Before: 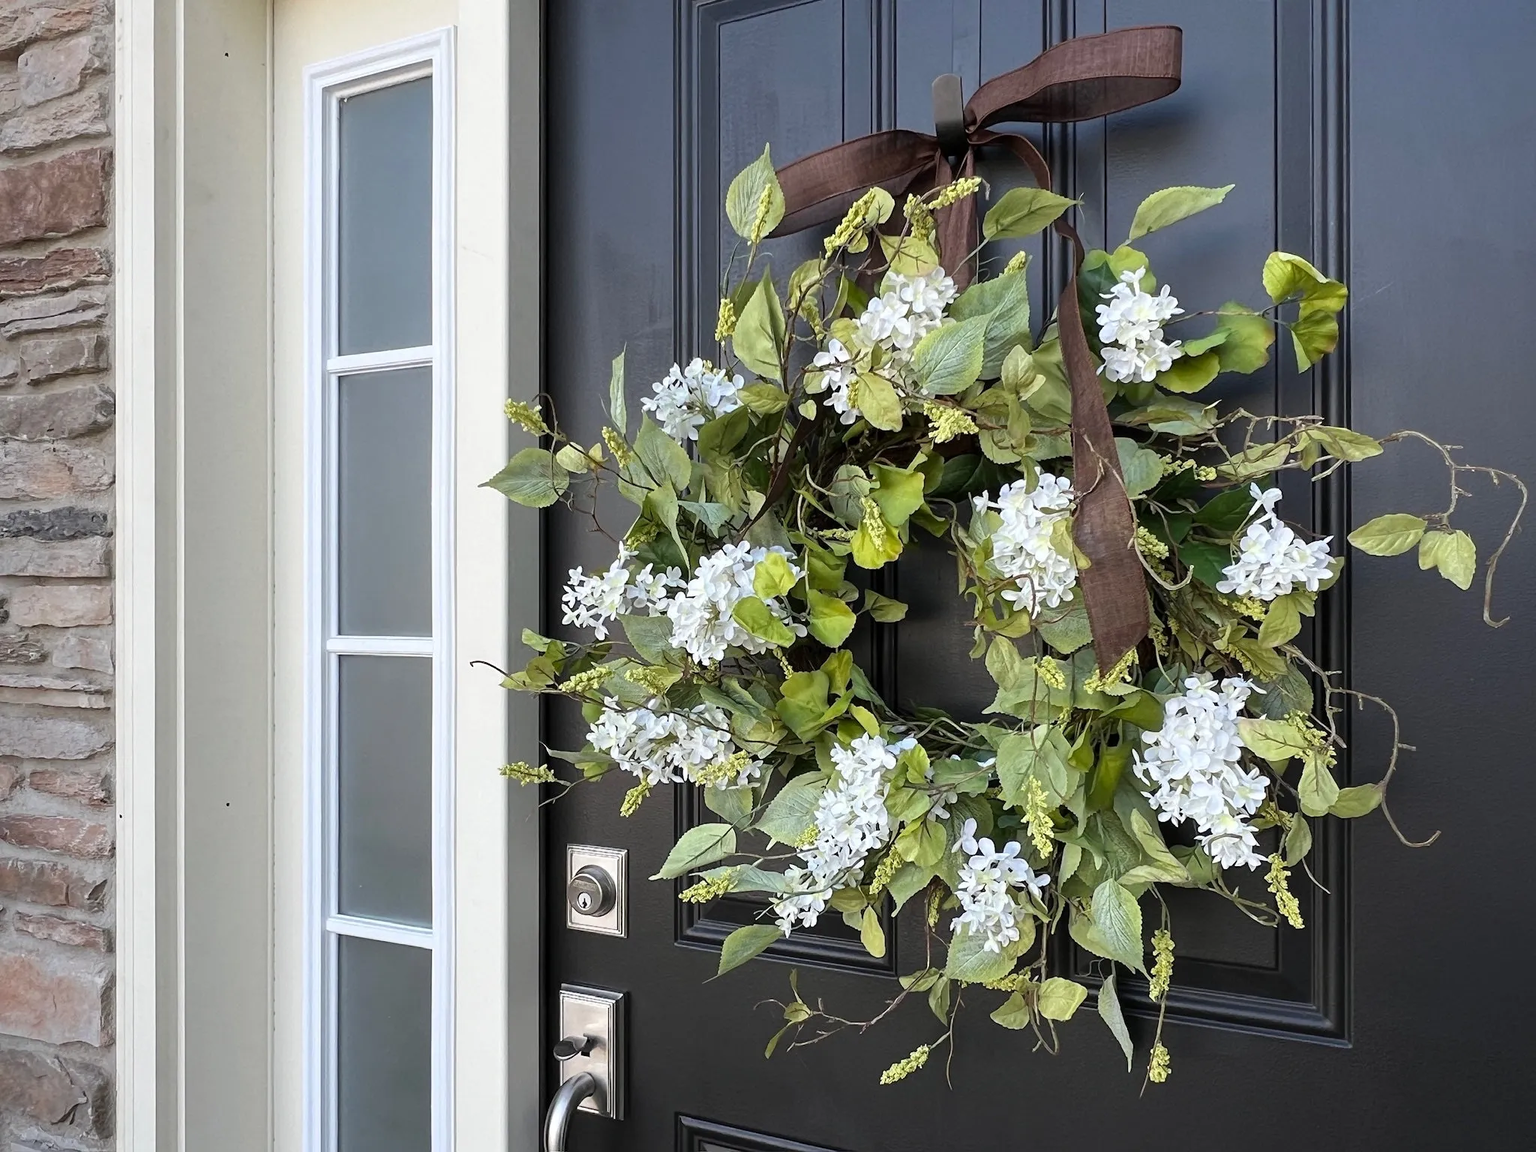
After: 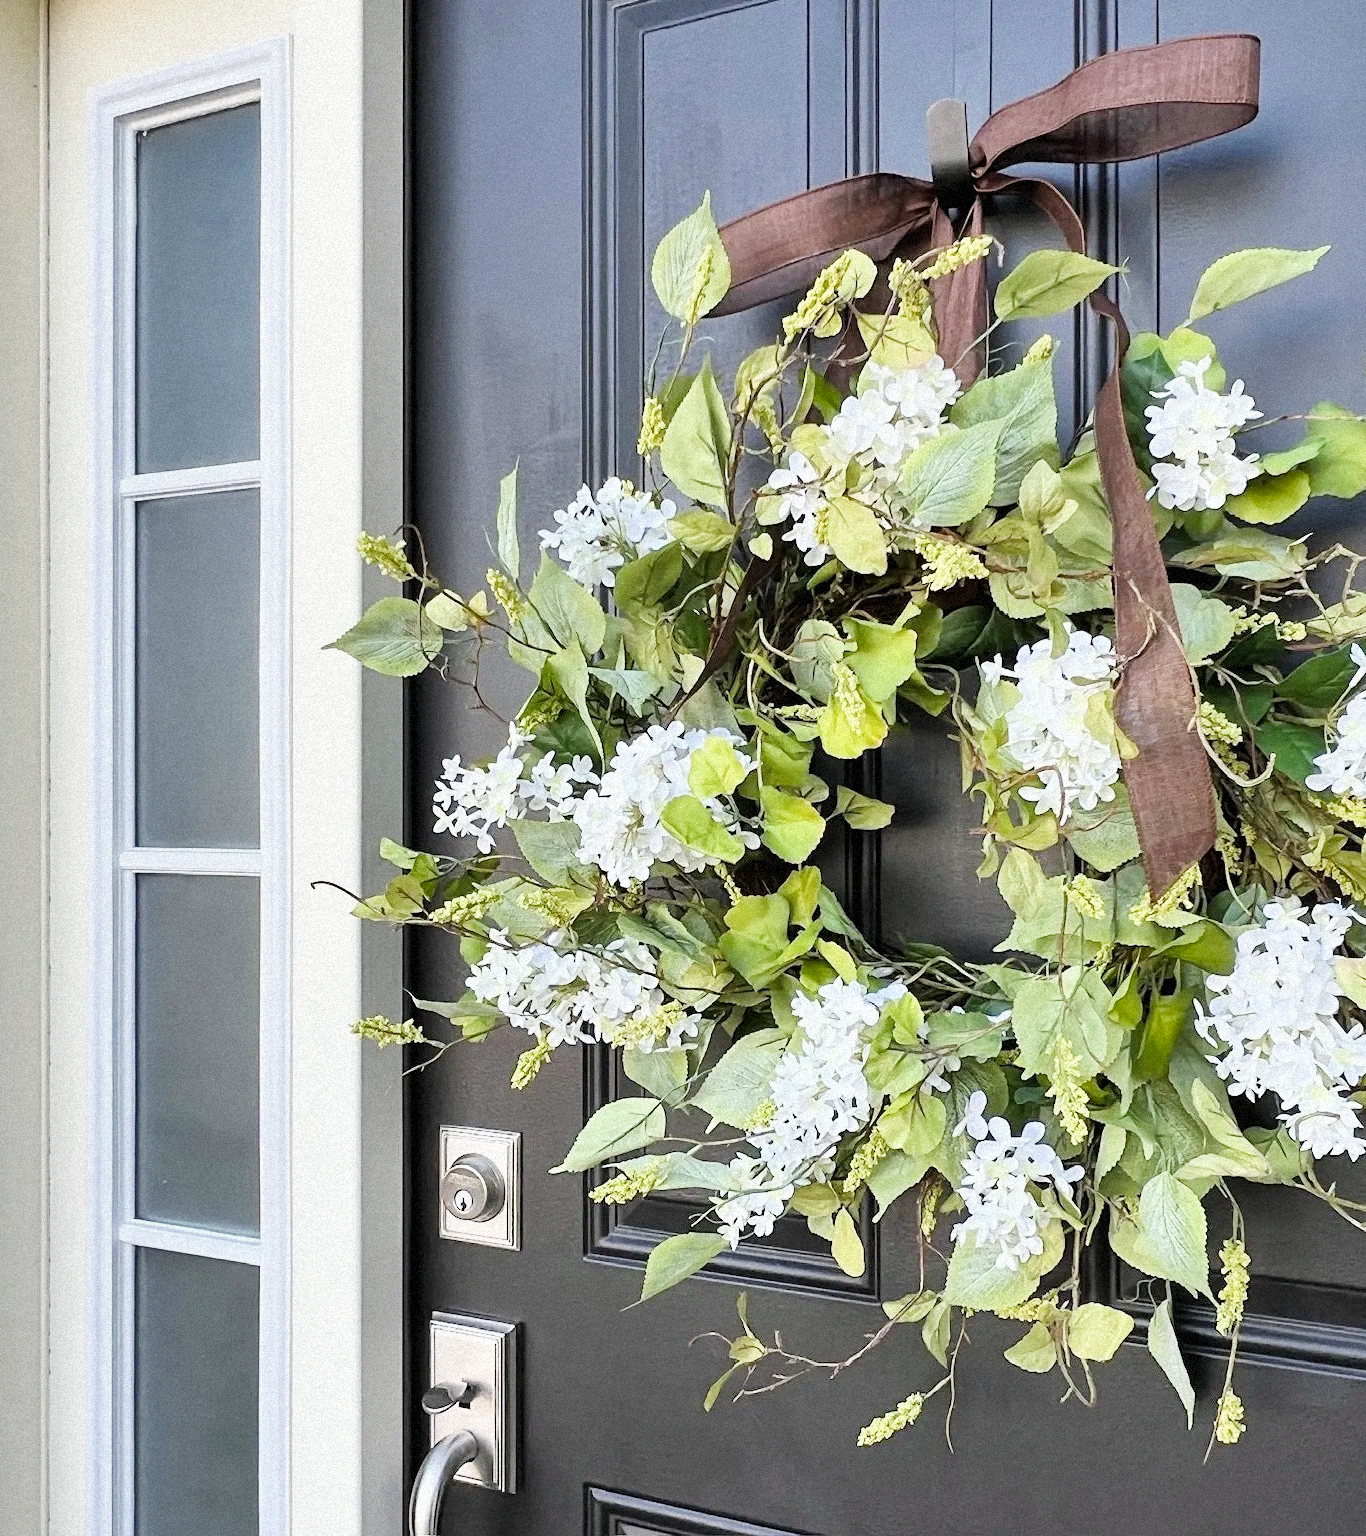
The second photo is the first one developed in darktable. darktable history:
crop and rotate: left 15.446%, right 17.836%
filmic rgb: black relative exposure -6.68 EV, white relative exposure 4.56 EV, hardness 3.25
exposure: black level correction 0, exposure 1.625 EV, compensate exposure bias true, compensate highlight preservation false
shadows and highlights: radius 100.41, shadows 50.55, highlights -64.36, highlights color adjustment 49.82%, soften with gaussian
grain: mid-tones bias 0%
